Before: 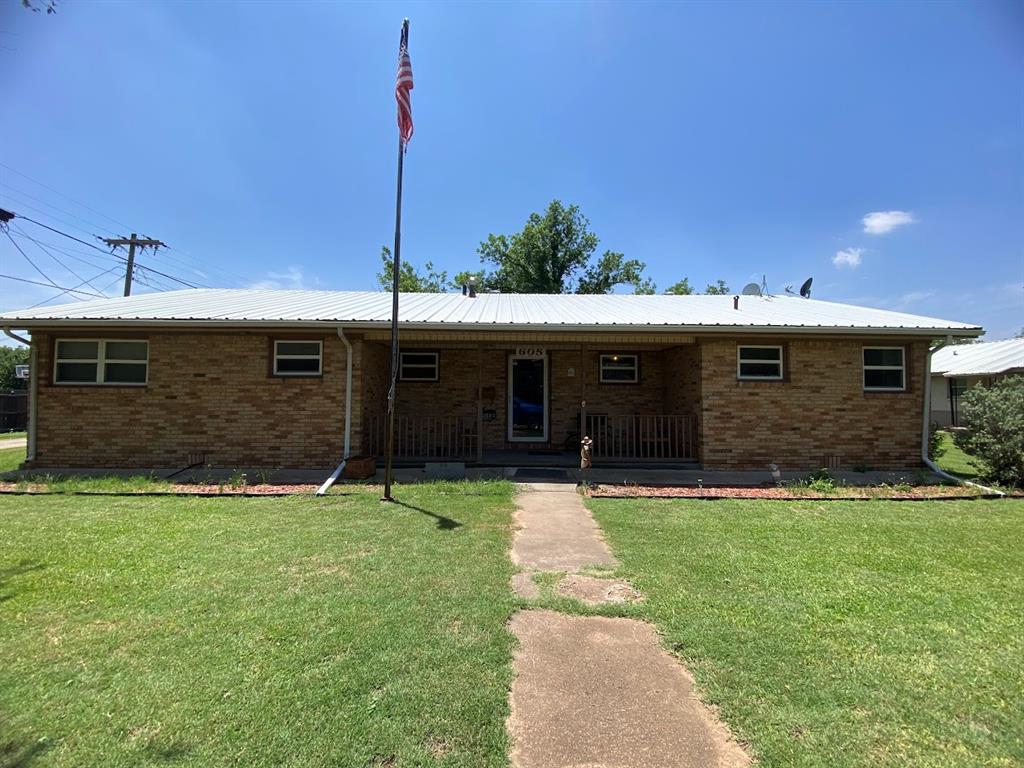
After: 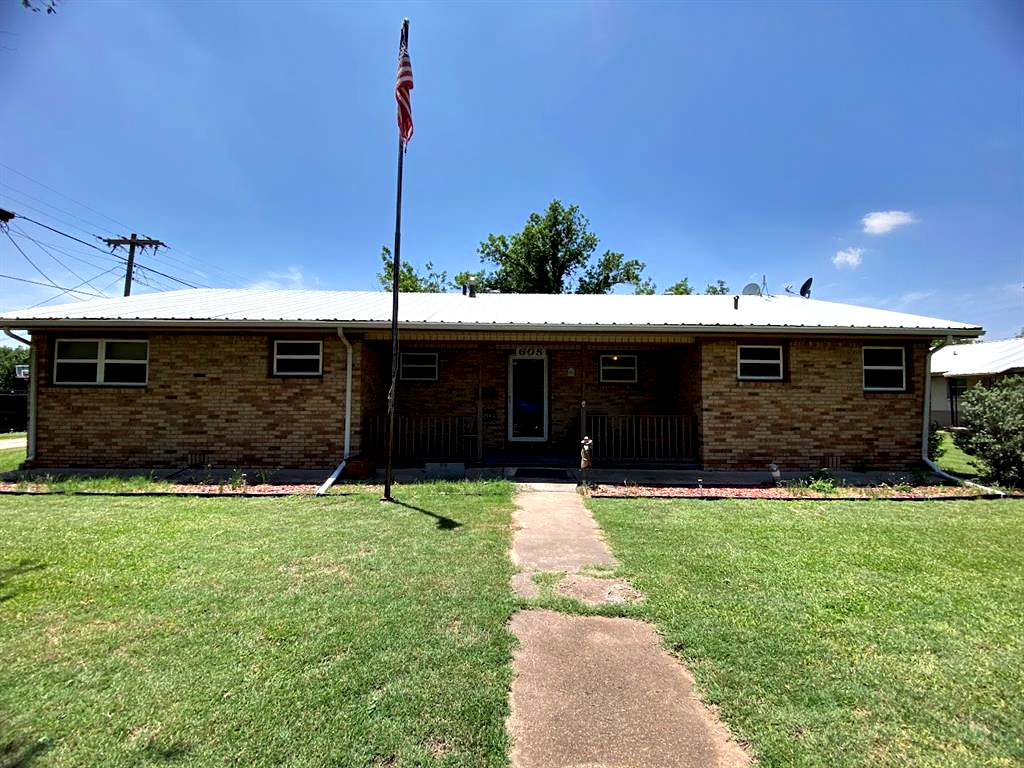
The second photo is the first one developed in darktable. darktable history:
tone equalizer: -8 EV -0.001 EV, -7 EV 0.004 EV, -6 EV -0.034 EV, -5 EV 0.021 EV, -4 EV -0.018 EV, -3 EV 0.036 EV, -2 EV -0.058 EV, -1 EV -0.3 EV, +0 EV -0.571 EV, edges refinement/feathering 500, mask exposure compensation -1.57 EV, preserve details no
contrast equalizer: y [[0.6 ×6], [0.55 ×6], [0 ×6], [0 ×6], [0 ×6]]
